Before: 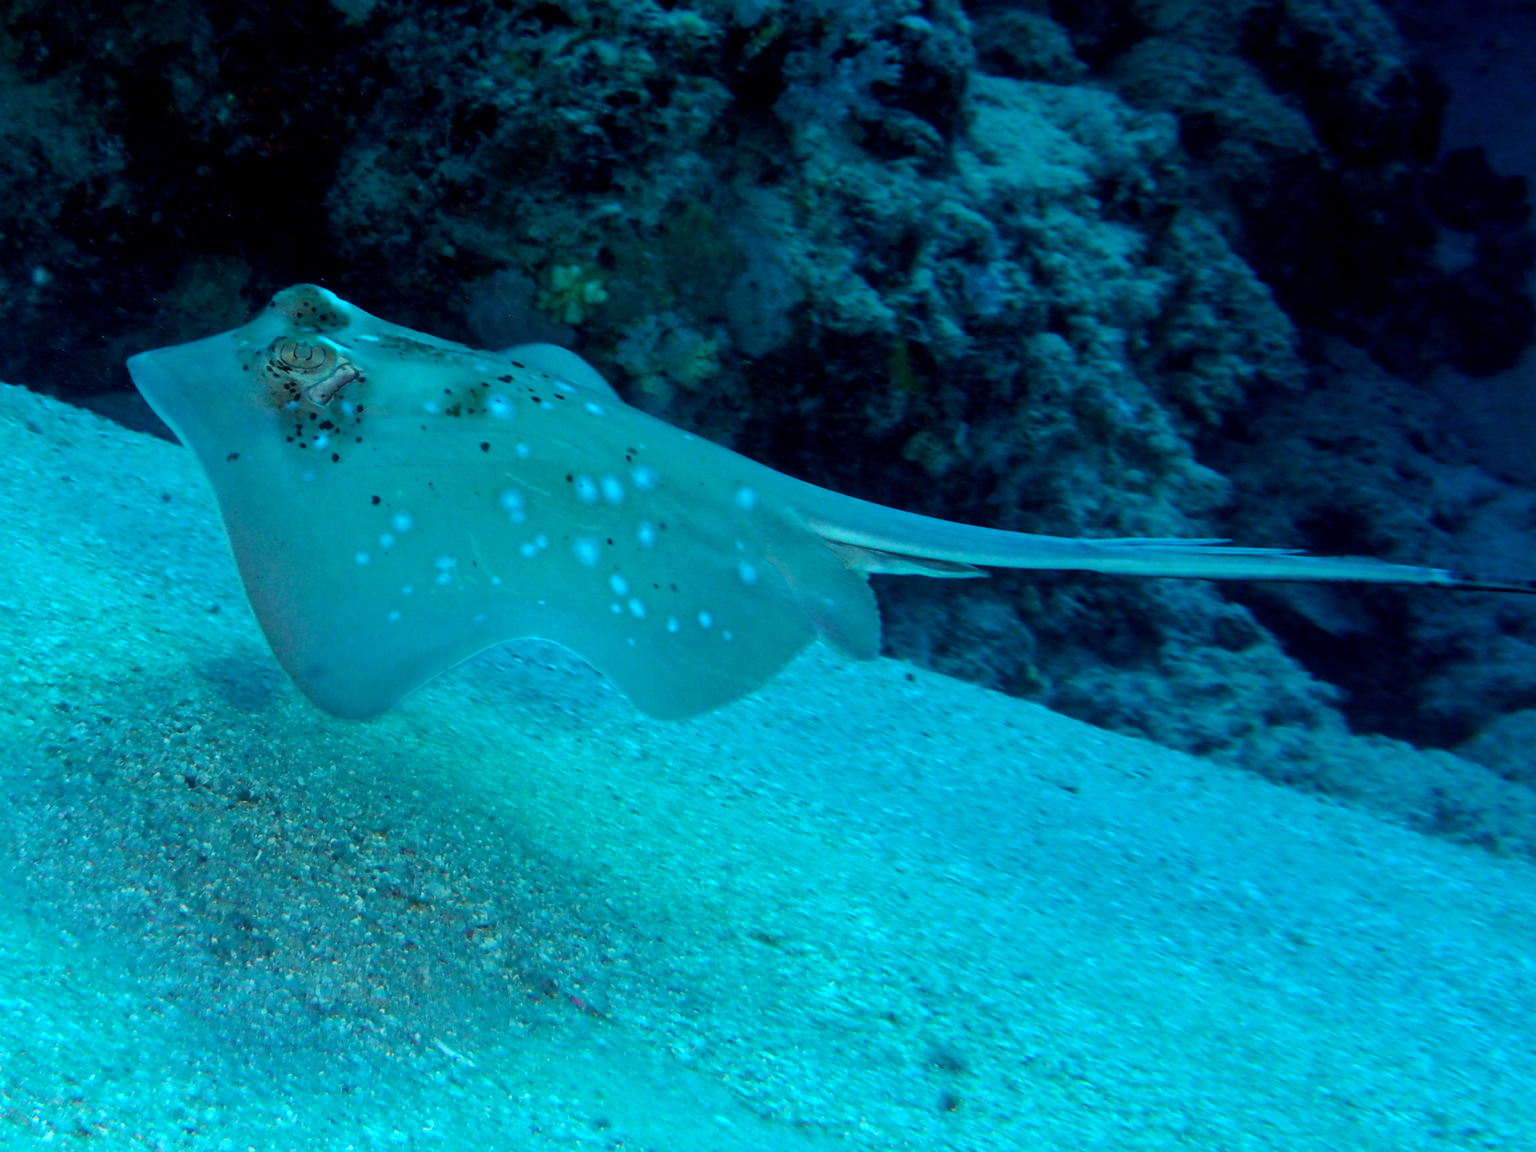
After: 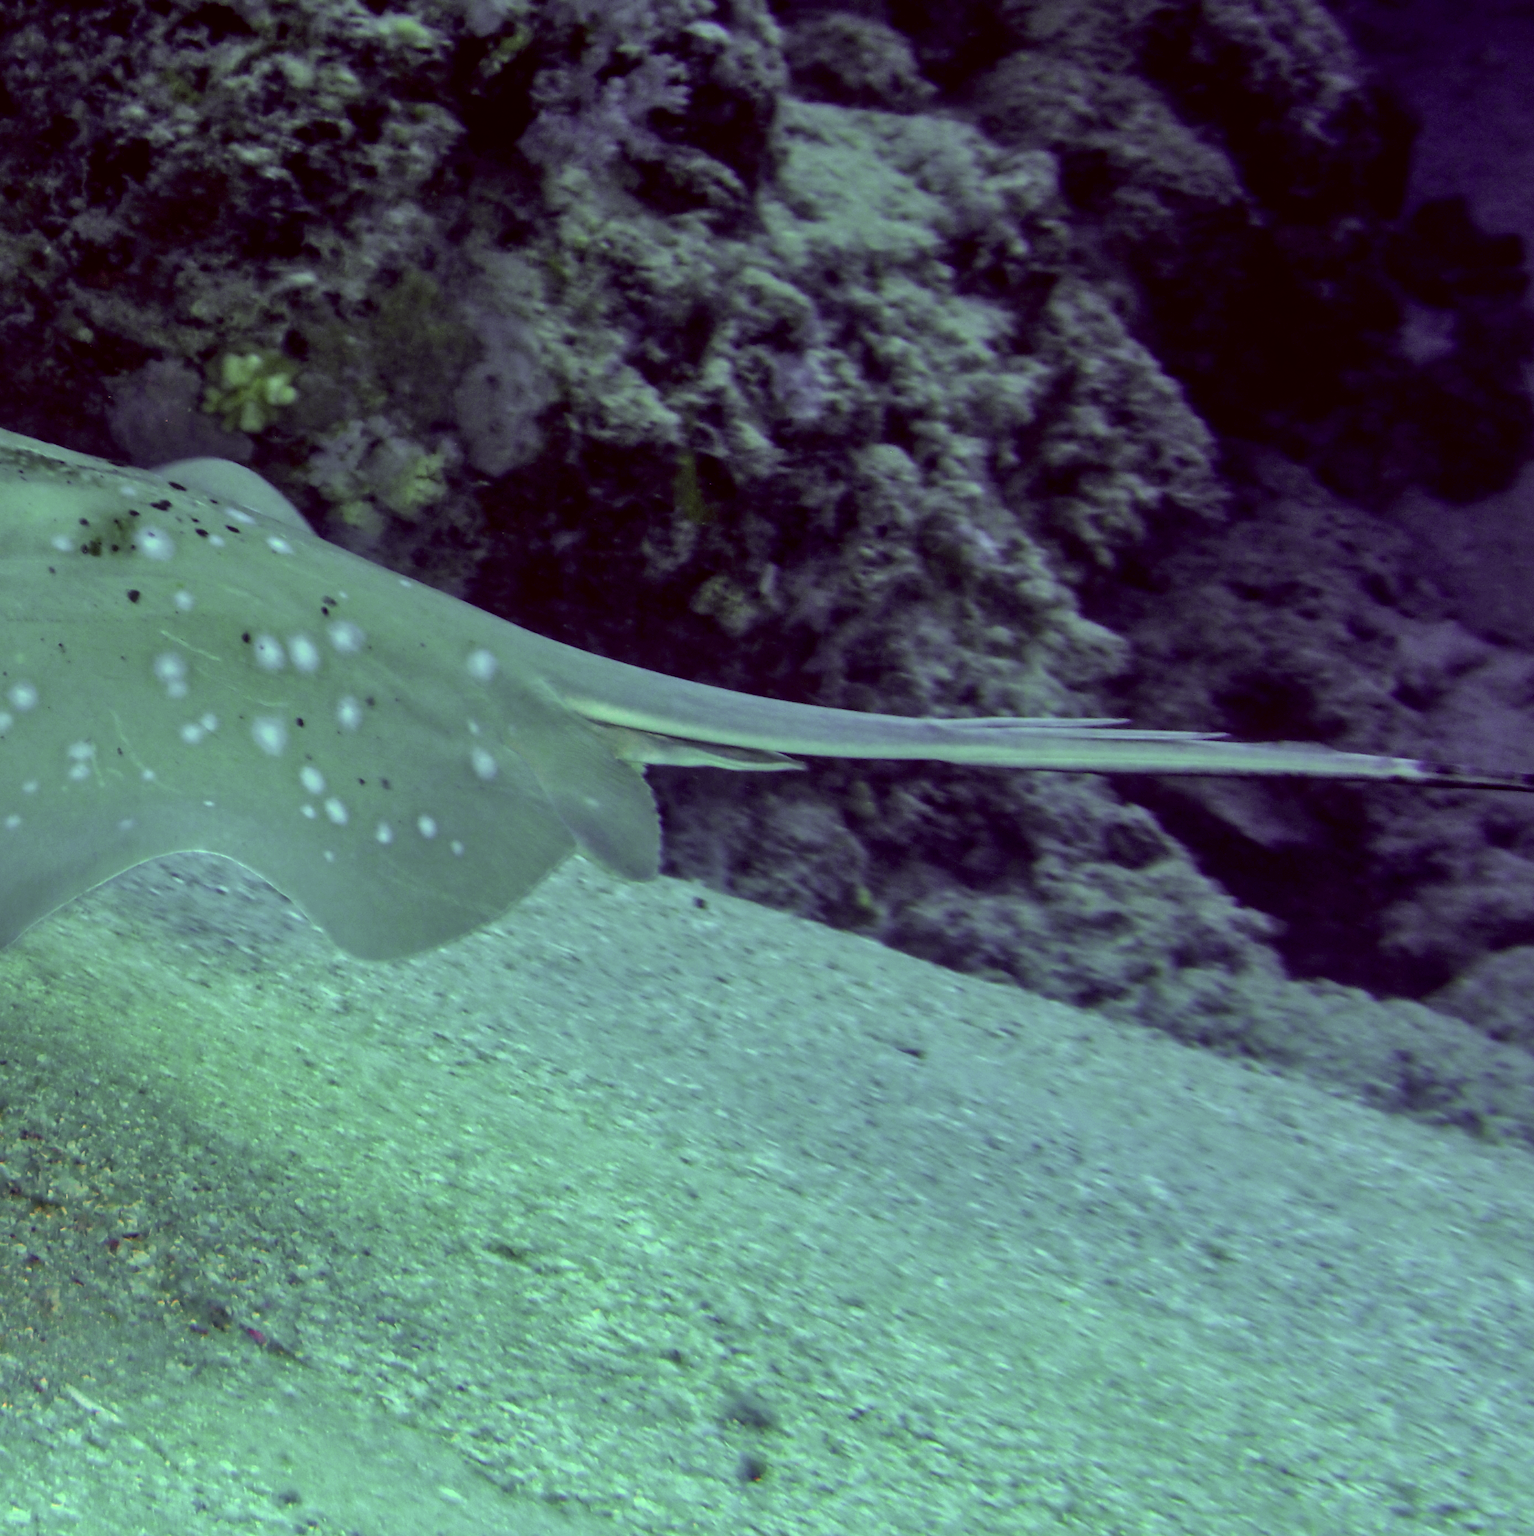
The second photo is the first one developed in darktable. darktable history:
color correction: highlights a* 10.04, highlights b* 39.35, shadows a* 14.09, shadows b* 3.21
shadows and highlights: shadows 31.74, highlights -31.82, soften with gaussian
local contrast: on, module defaults
crop and rotate: left 25.07%
